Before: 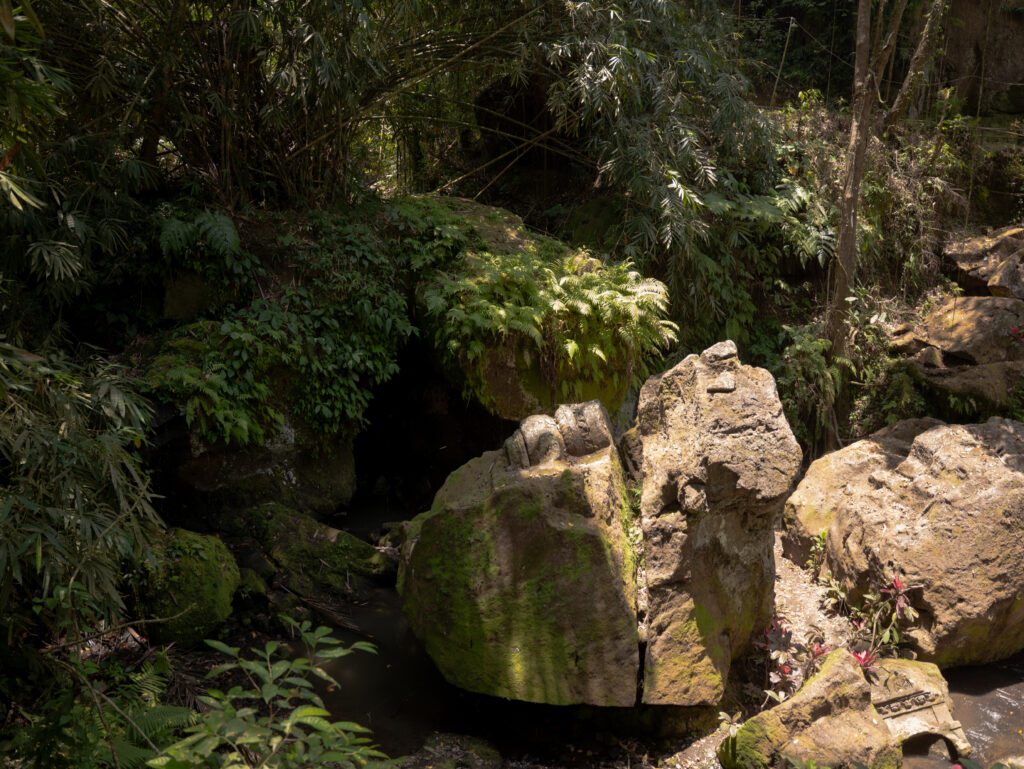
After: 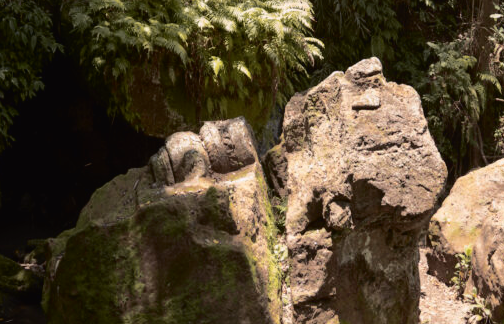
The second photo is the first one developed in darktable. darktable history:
crop: left 34.757%, top 36.931%, right 15.116%, bottom 20.028%
tone curve: curves: ch0 [(0.003, 0.015) (0.104, 0.07) (0.239, 0.201) (0.327, 0.317) (0.401, 0.443) (0.495, 0.55) (0.65, 0.68) (0.832, 0.858) (1, 0.977)]; ch1 [(0, 0) (0.161, 0.092) (0.35, 0.33) (0.379, 0.401) (0.447, 0.476) (0.495, 0.499) (0.515, 0.518) (0.55, 0.557) (0.621, 0.615) (0.718, 0.734) (1, 1)]; ch2 [(0, 0) (0.359, 0.372) (0.437, 0.437) (0.502, 0.501) (0.534, 0.537) (0.599, 0.586) (1, 1)], color space Lab, independent channels, preserve colors none
